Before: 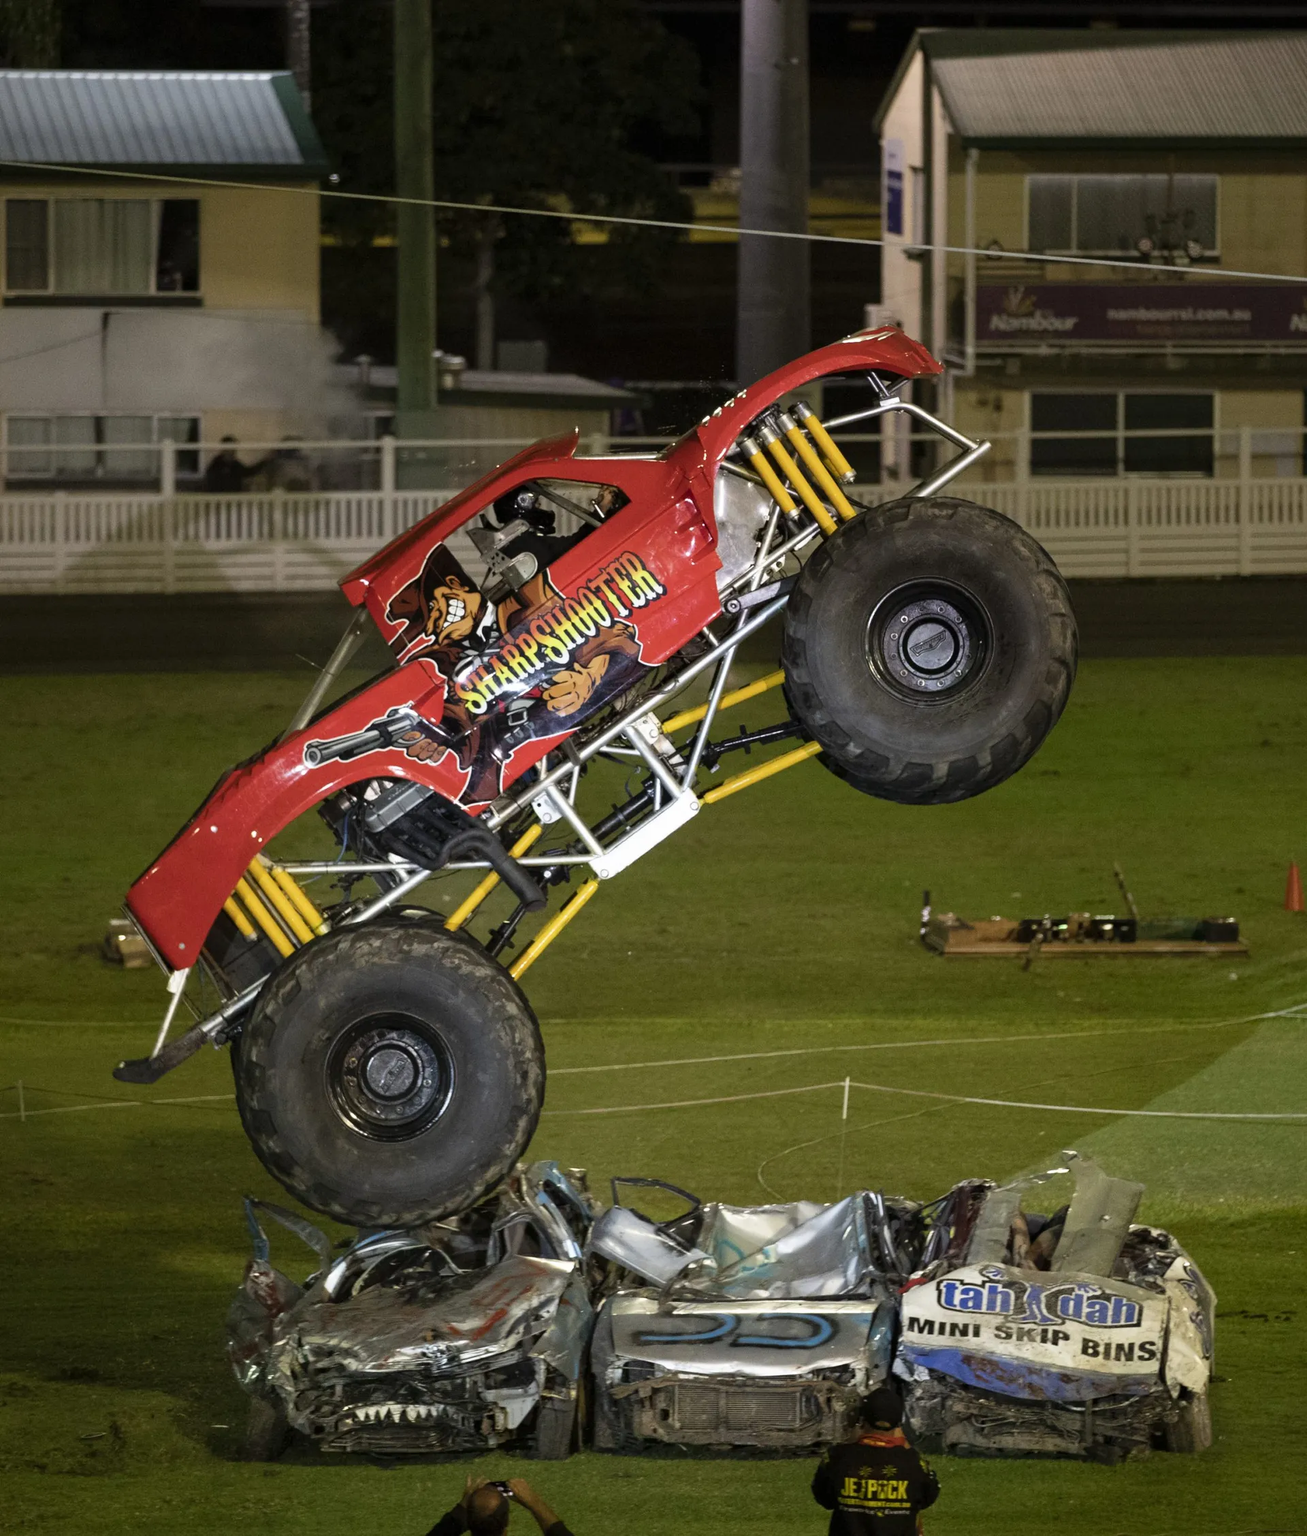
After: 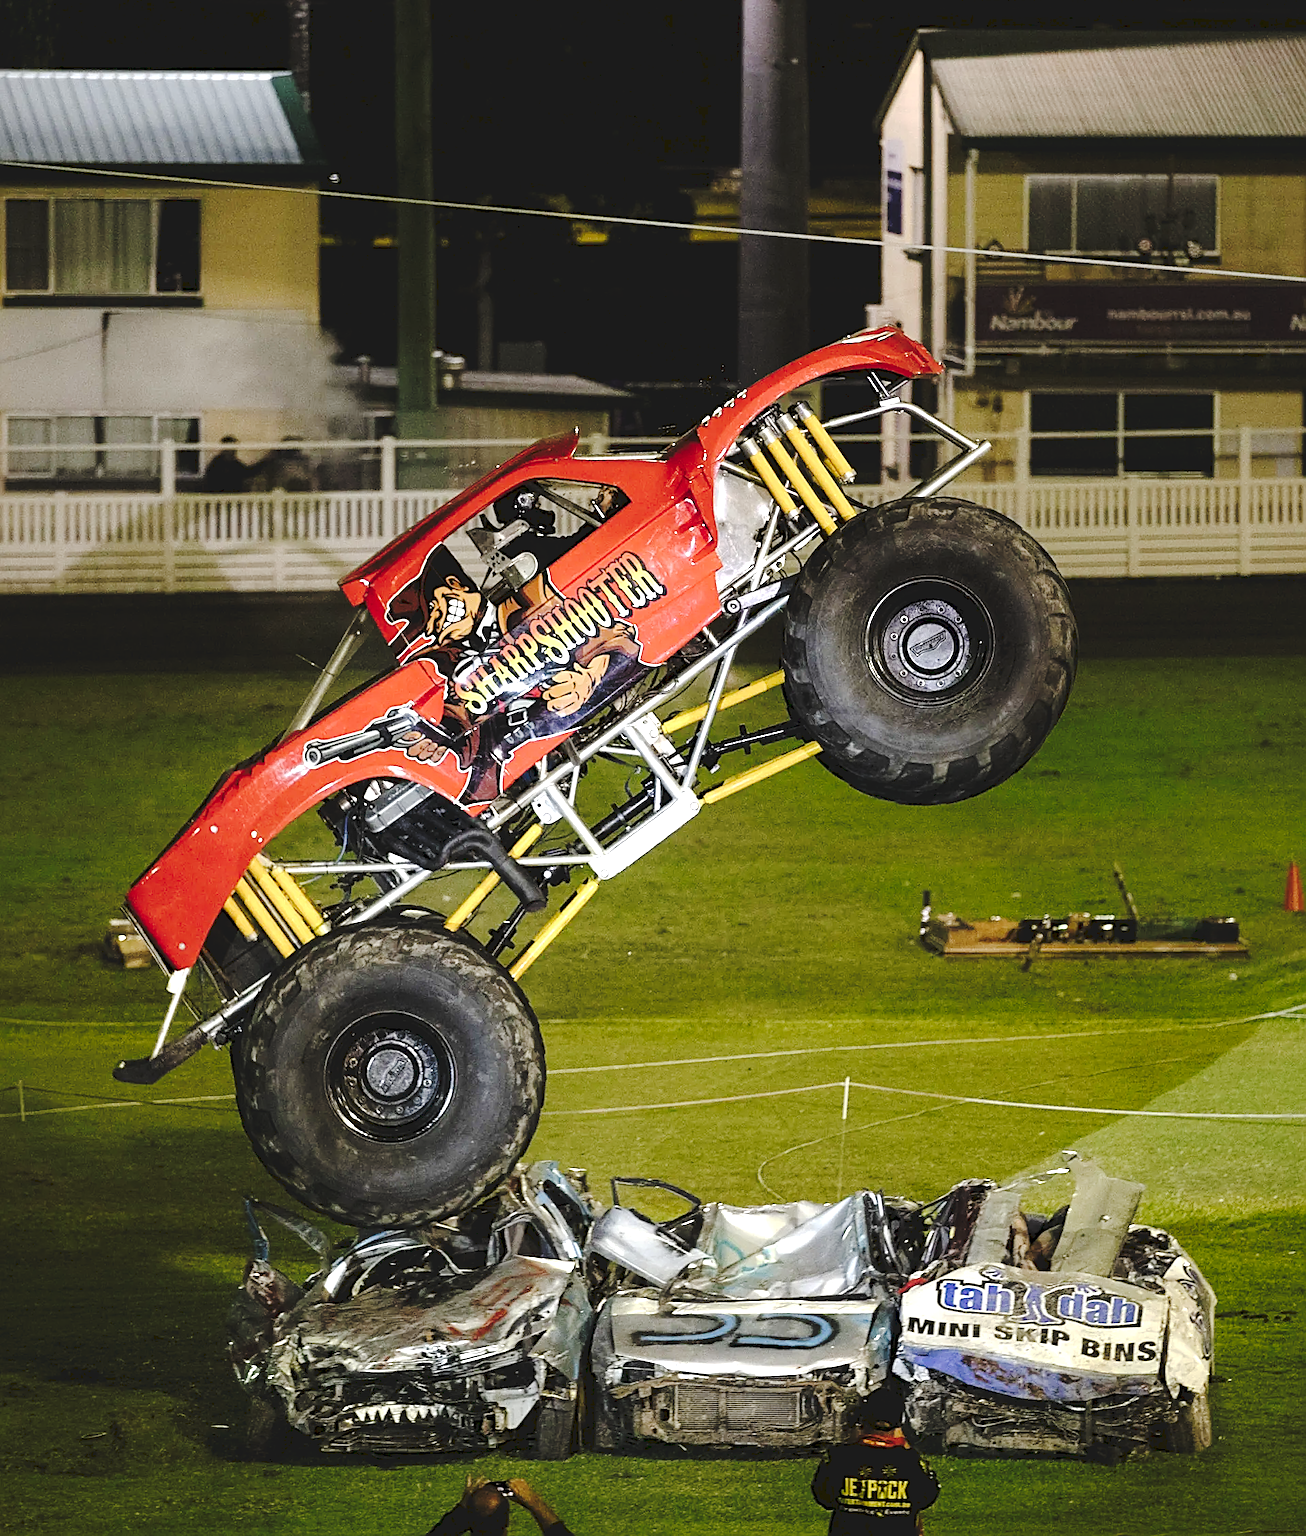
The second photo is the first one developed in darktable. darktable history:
sharpen: amount 0.913
tone curve: curves: ch0 [(0, 0) (0.003, 0.096) (0.011, 0.097) (0.025, 0.096) (0.044, 0.099) (0.069, 0.109) (0.1, 0.129) (0.136, 0.149) (0.177, 0.176) (0.224, 0.22) (0.277, 0.288) (0.335, 0.385) (0.399, 0.49) (0.468, 0.581) (0.543, 0.661) (0.623, 0.729) (0.709, 0.79) (0.801, 0.849) (0.898, 0.912) (1, 1)], preserve colors none
tone equalizer: -8 EV -0.719 EV, -7 EV -0.705 EV, -6 EV -0.564 EV, -5 EV -0.365 EV, -3 EV 0.367 EV, -2 EV 0.6 EV, -1 EV 0.679 EV, +0 EV 0.759 EV
